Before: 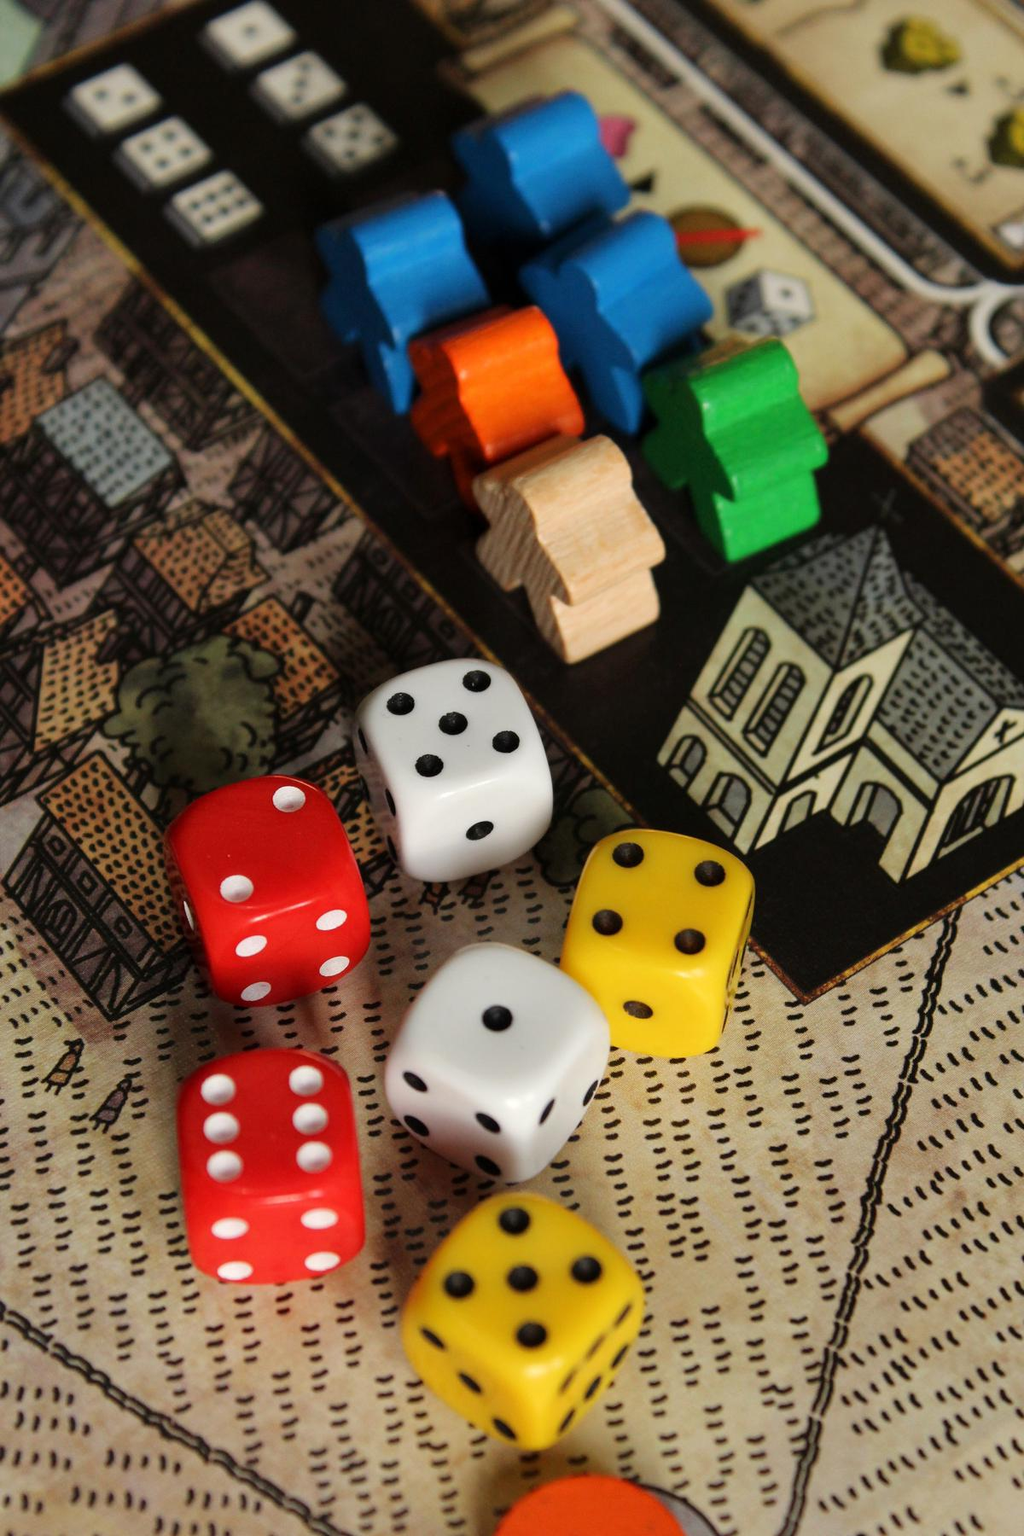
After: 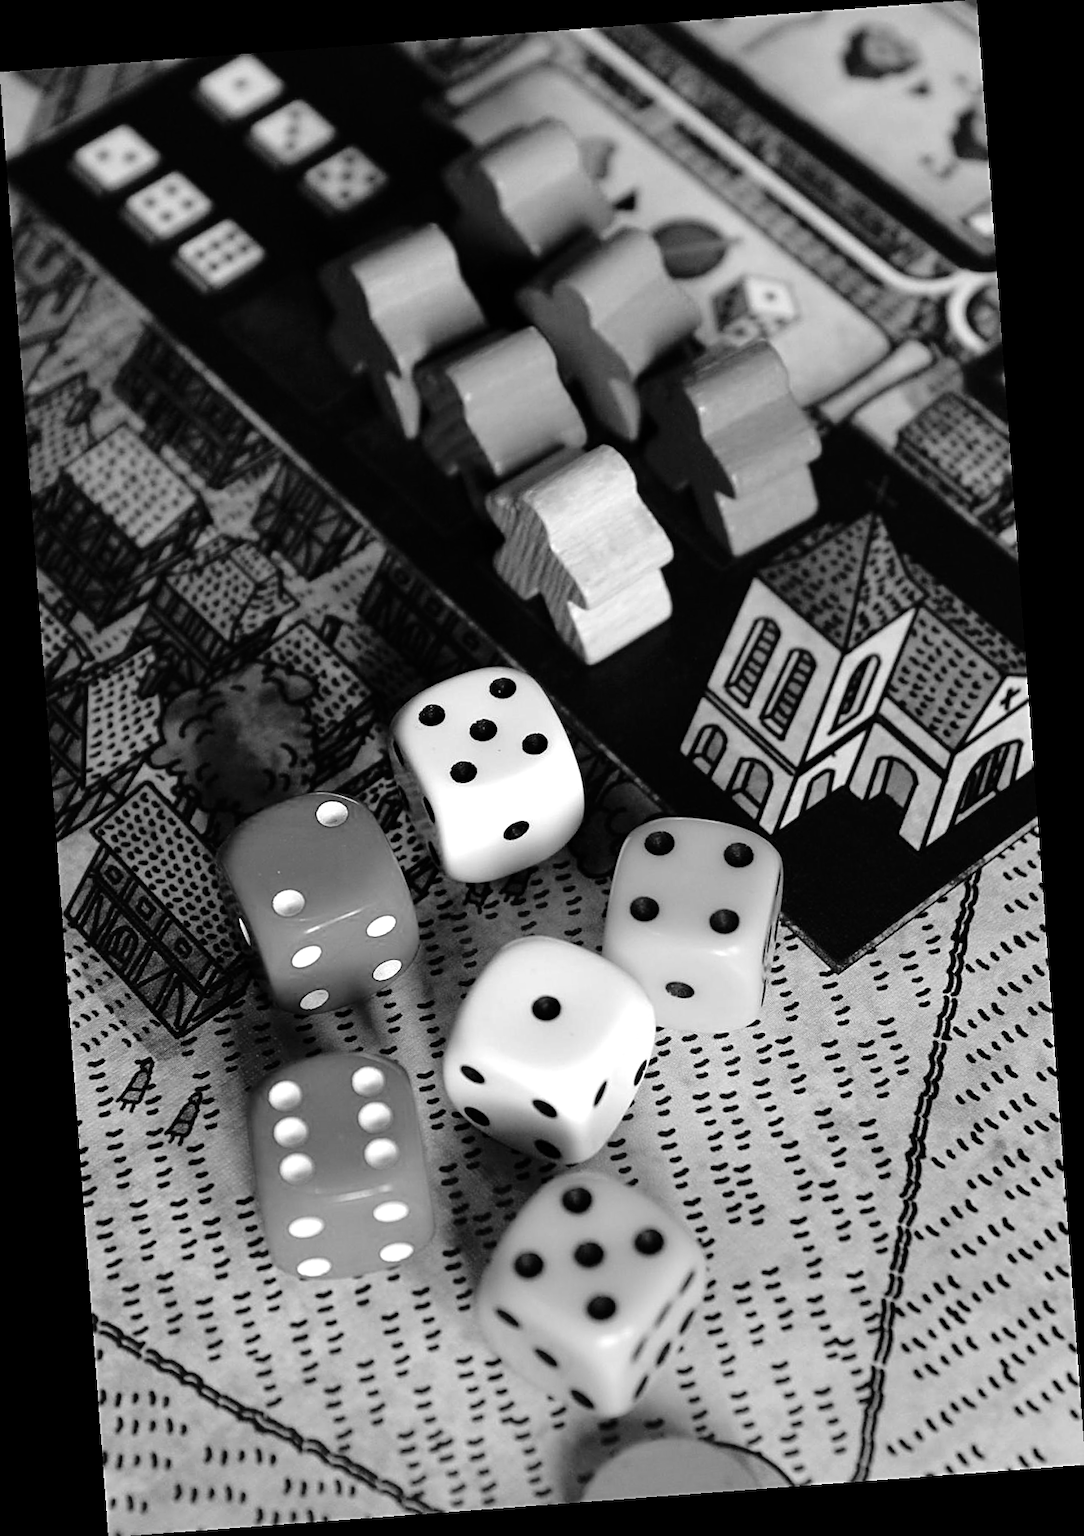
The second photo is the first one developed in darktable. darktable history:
color calibration: output gray [0.22, 0.42, 0.37, 0], gray › normalize channels true, illuminant same as pipeline (D50), adaptation XYZ, x 0.346, y 0.359, gamut compression 0
sharpen: on, module defaults
rotate and perspective: rotation -4.25°, automatic cropping off
exposure: black level correction 0, exposure 0.7 EV, compensate exposure bias true, compensate highlight preservation false
fill light: exposure -2 EV, width 8.6
